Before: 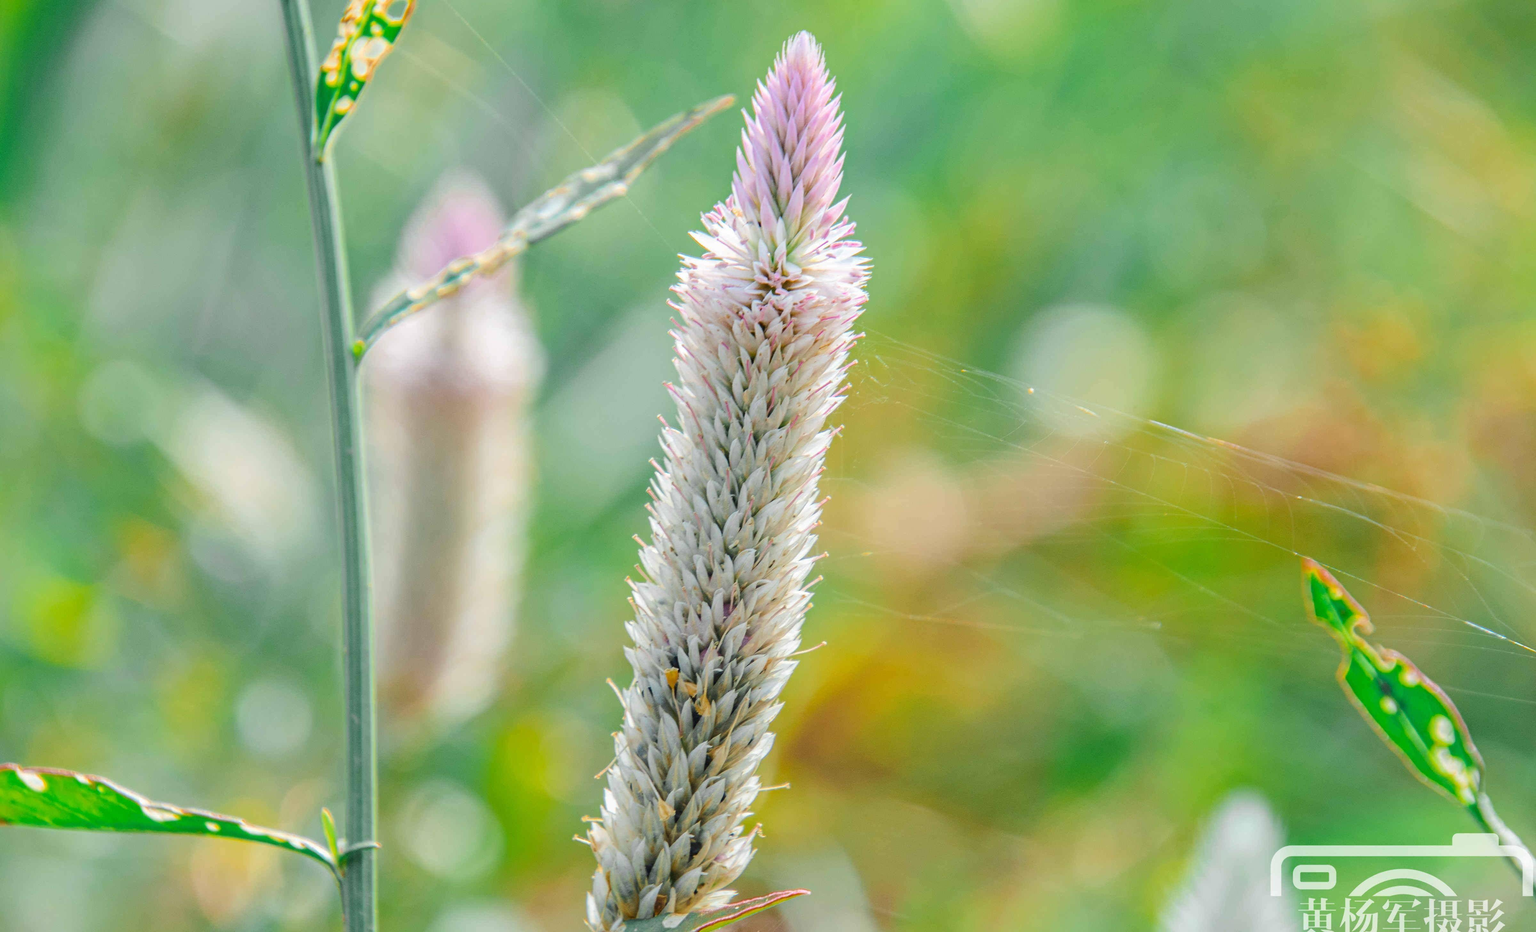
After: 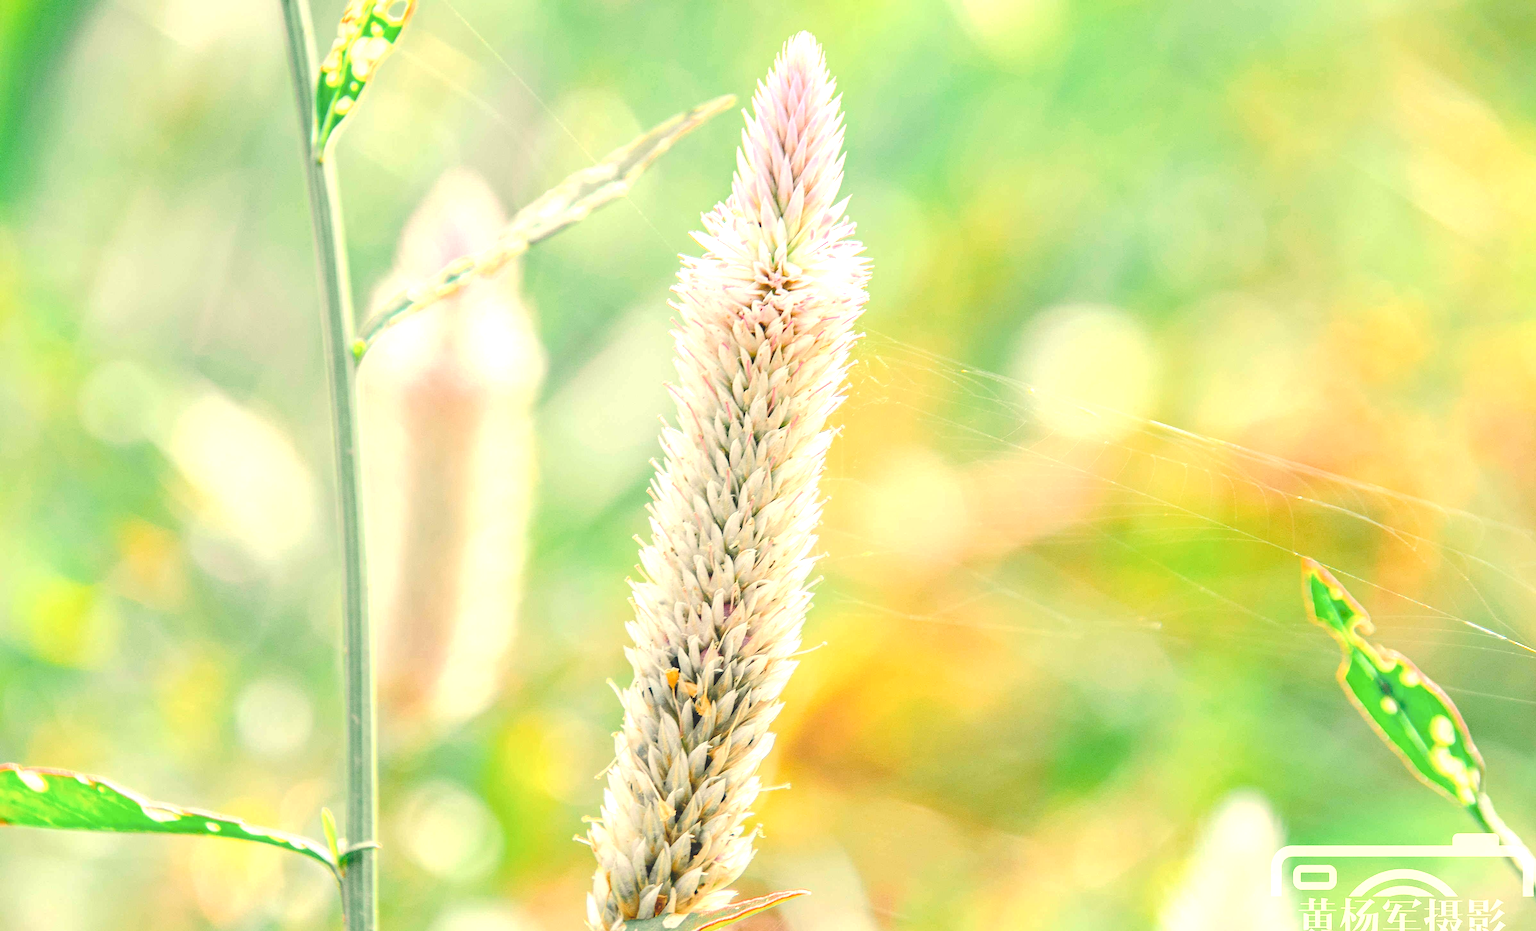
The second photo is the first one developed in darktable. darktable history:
tone curve: curves: ch0 [(0, 0) (0.003, 0.139) (0.011, 0.14) (0.025, 0.138) (0.044, 0.14) (0.069, 0.149) (0.1, 0.161) (0.136, 0.179) (0.177, 0.203) (0.224, 0.245) (0.277, 0.302) (0.335, 0.382) (0.399, 0.461) (0.468, 0.546) (0.543, 0.614) (0.623, 0.687) (0.709, 0.758) (0.801, 0.84) (0.898, 0.912) (1, 1)], preserve colors none
sharpen: amount 0.2
white balance: red 1.138, green 0.996, blue 0.812
exposure: exposure 0.943 EV, compensate highlight preservation false
